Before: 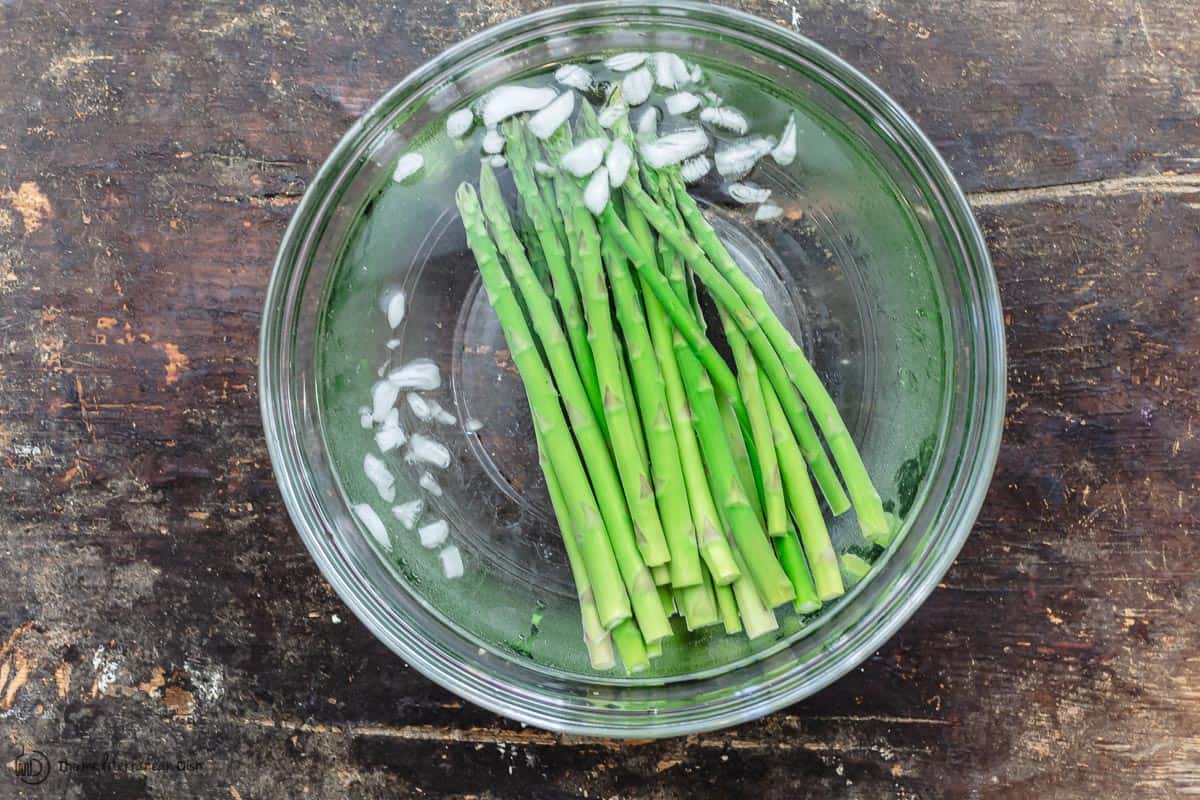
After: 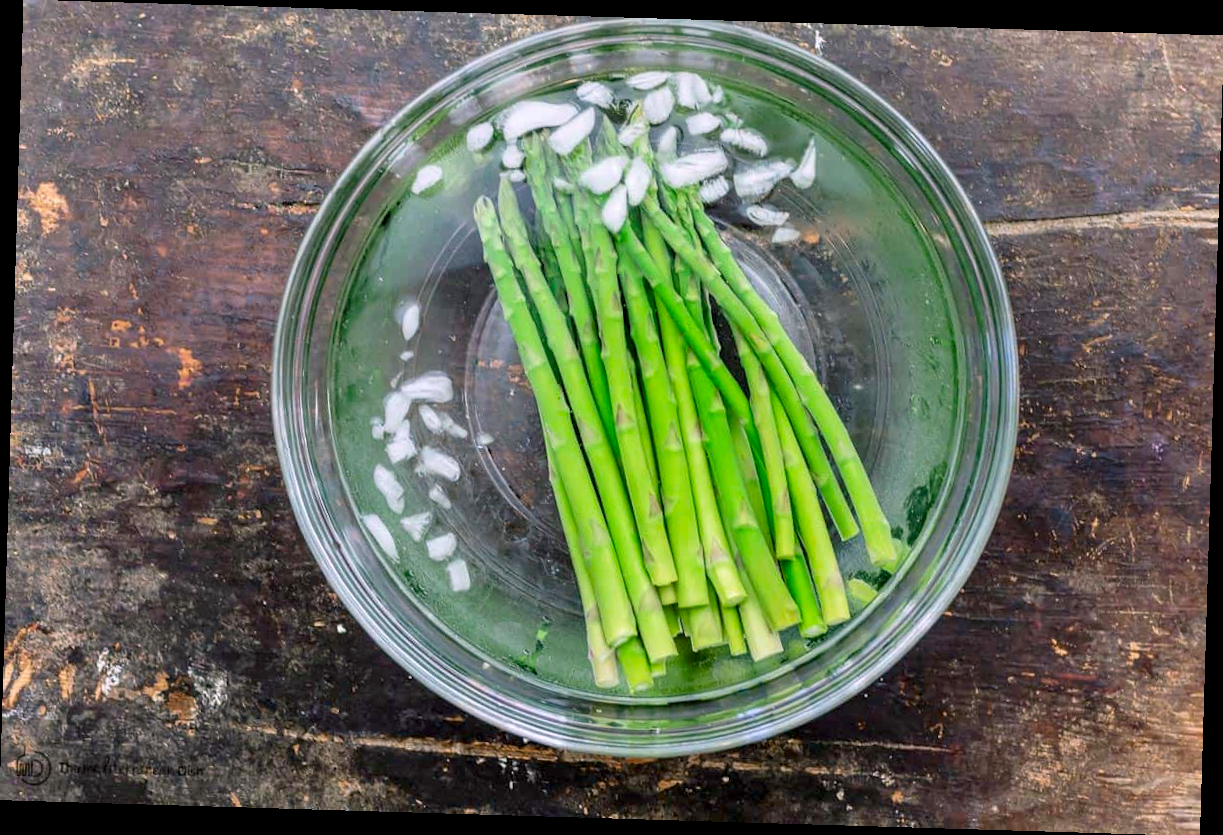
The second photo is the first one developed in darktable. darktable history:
color balance rgb: shadows lift › chroma 2%, shadows lift › hue 217.2°, power › chroma 0.25%, power › hue 60°, highlights gain › chroma 1.5%, highlights gain › hue 309.6°, global offset › luminance -0.5%, perceptual saturation grading › global saturation 15%, global vibrance 20%
rotate and perspective: rotation 1.72°, automatic cropping off
